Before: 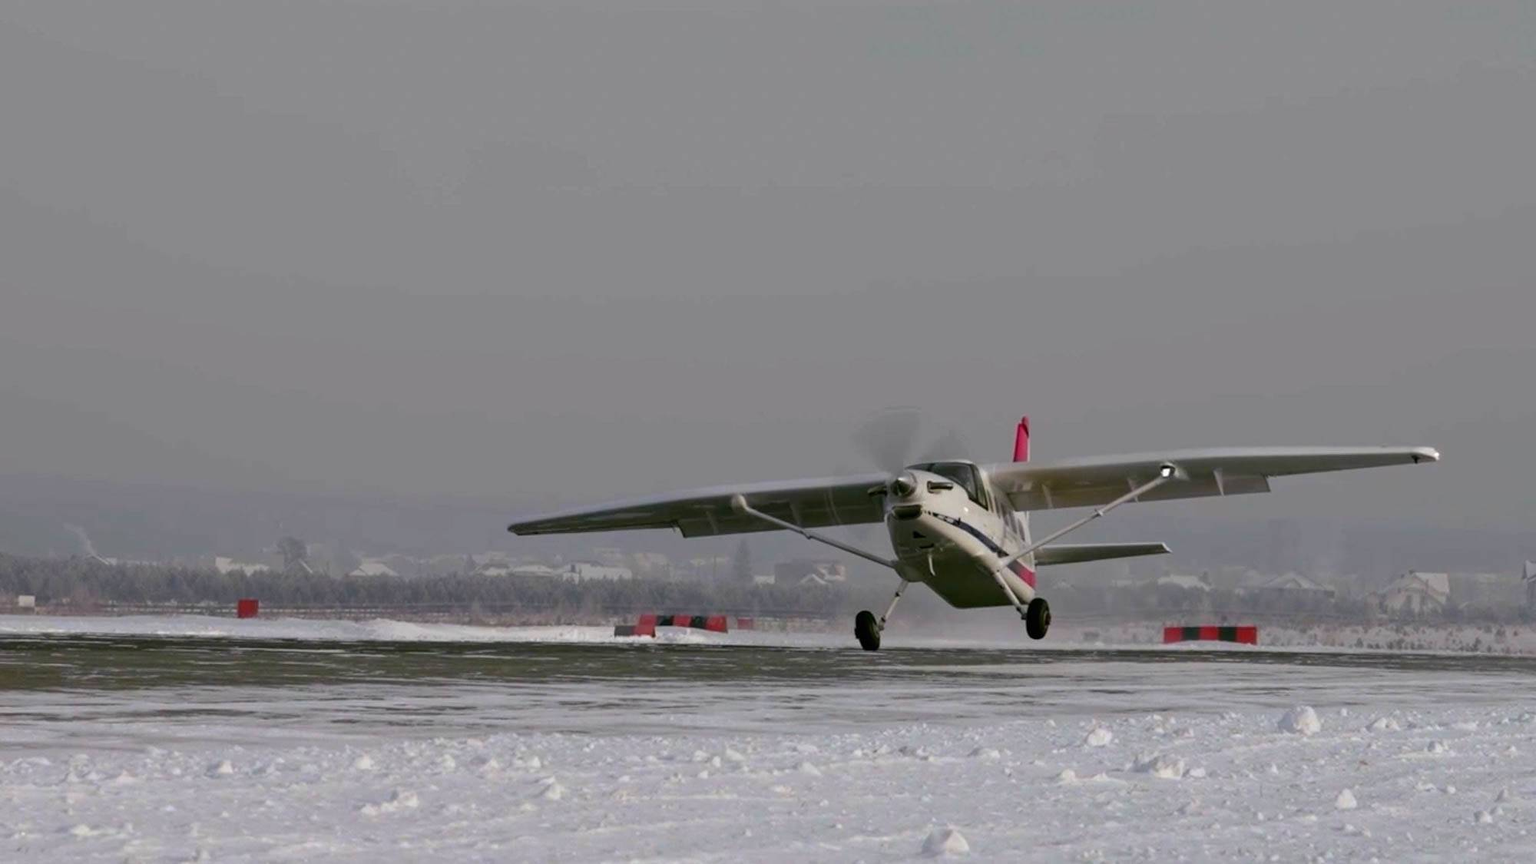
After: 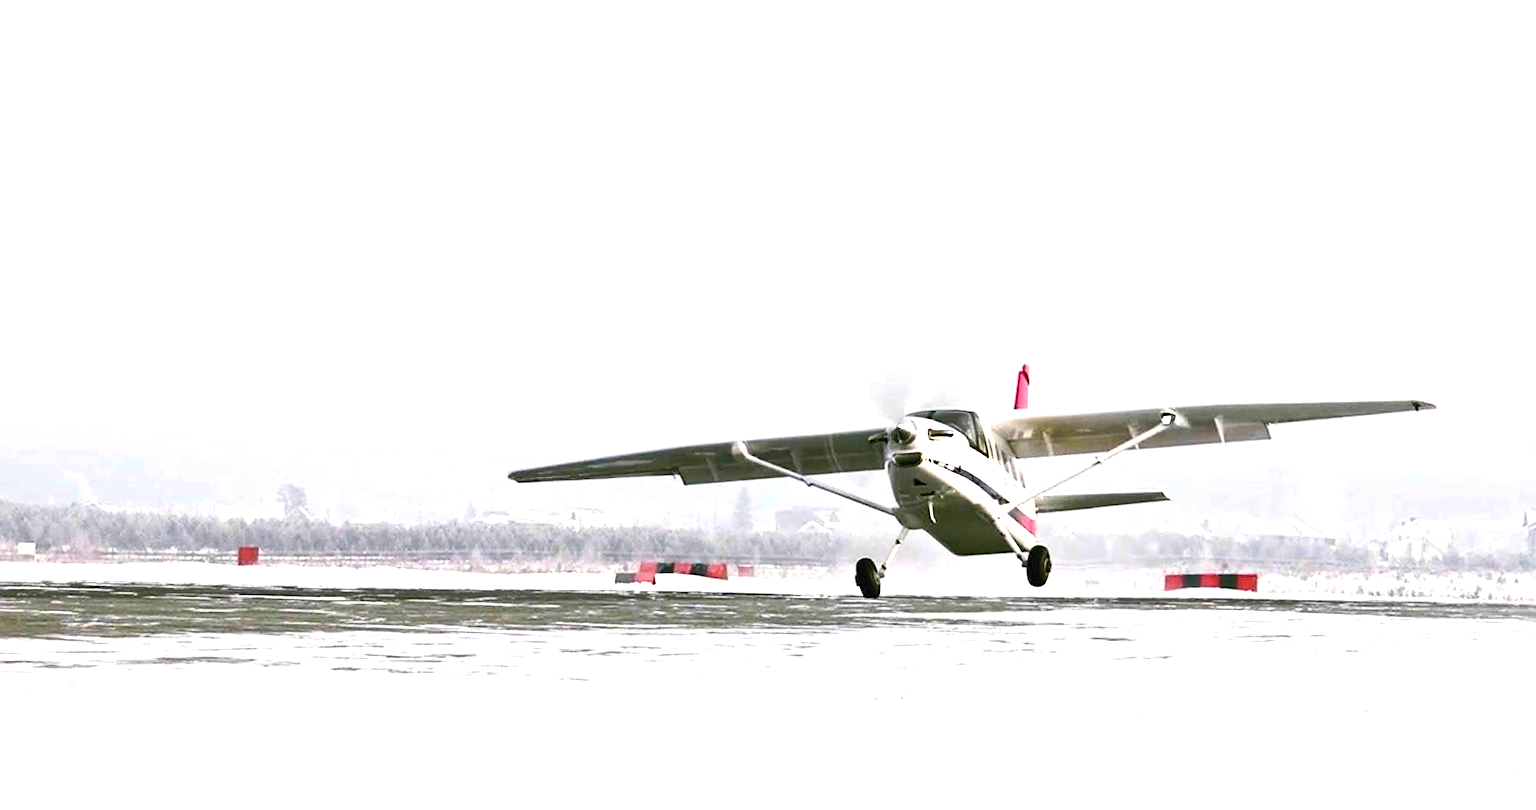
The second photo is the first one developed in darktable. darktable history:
crop and rotate: top 6.201%
shadows and highlights: shadows 36.4, highlights -27.01, soften with gaussian
exposure: black level correction 0, exposure 2.343 EV, compensate highlight preservation false
sharpen: radius 1.848, amount 0.409, threshold 1.153
contrast brightness saturation: contrast 0.113, saturation -0.179
